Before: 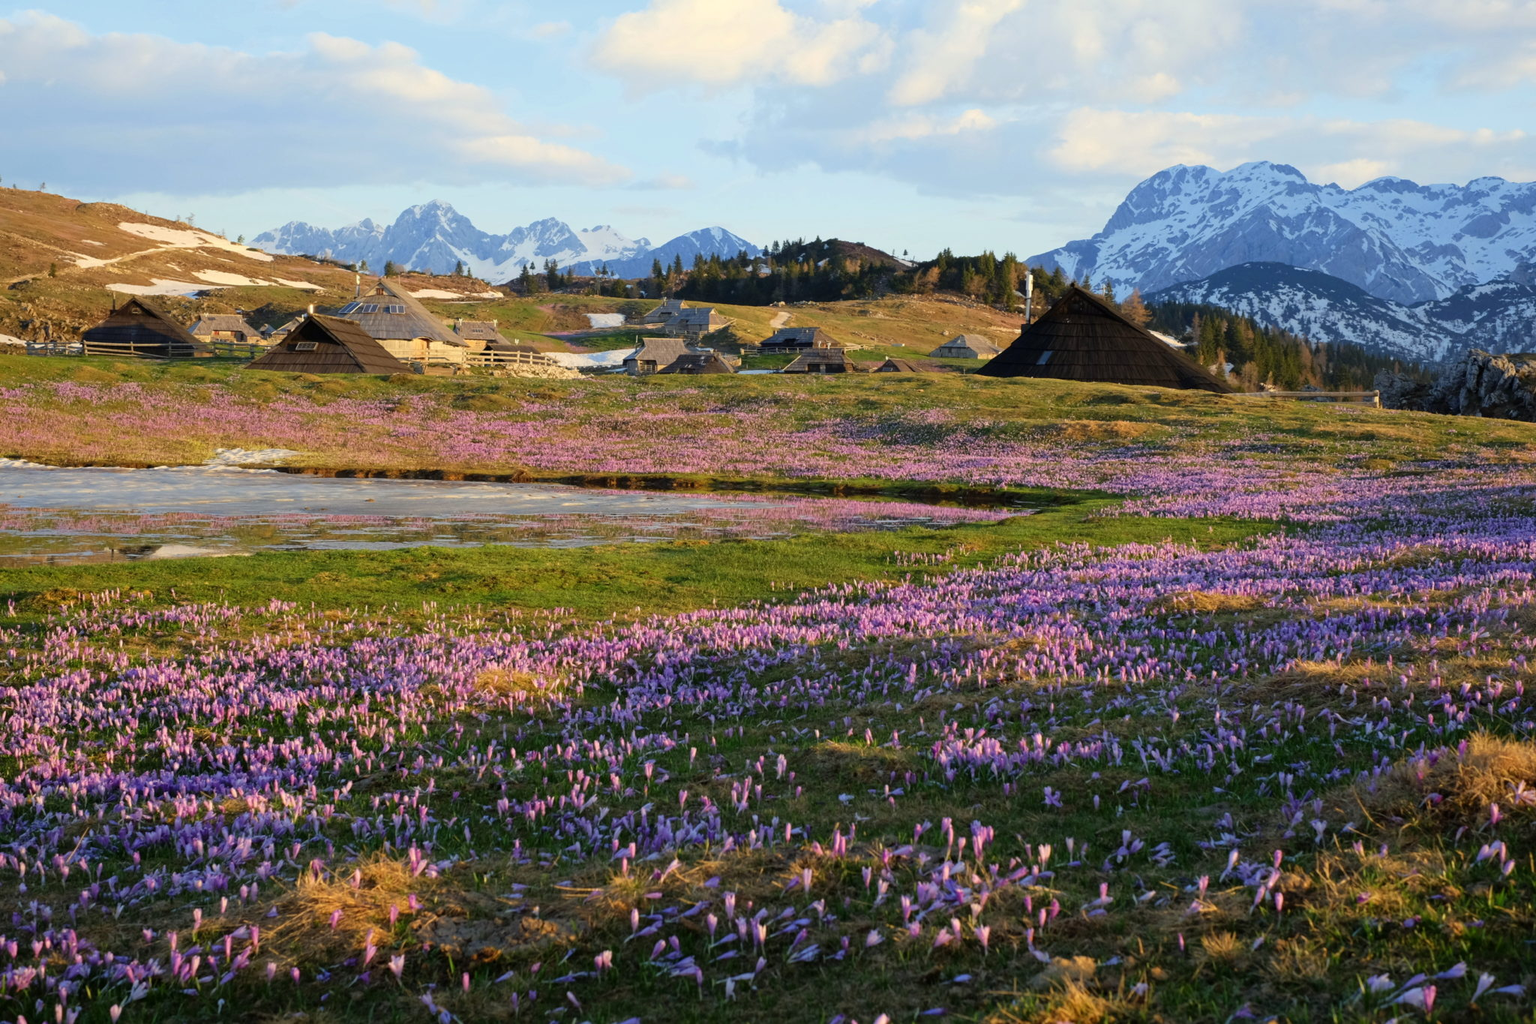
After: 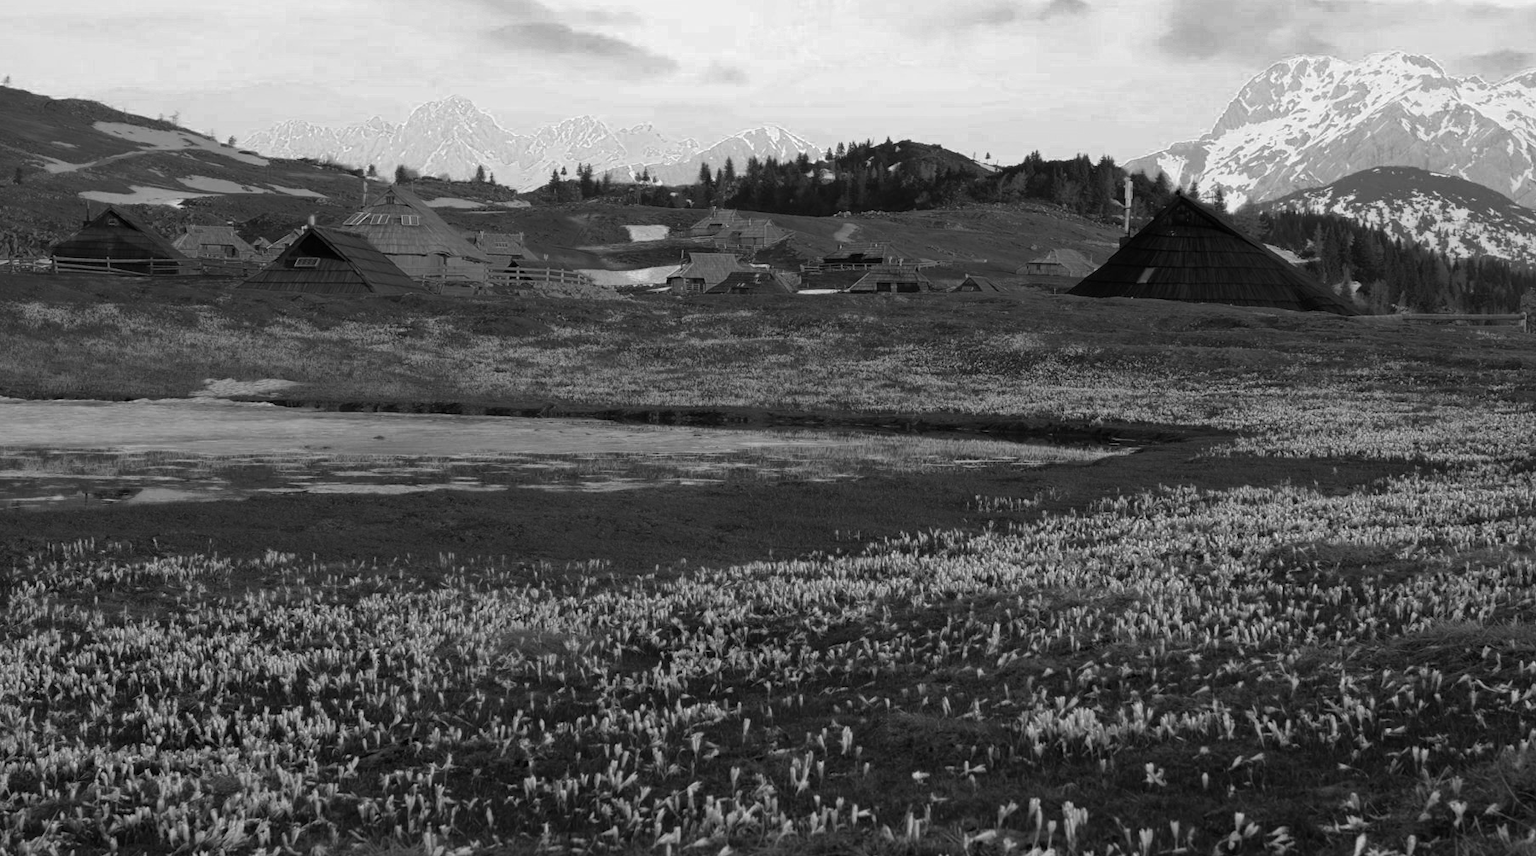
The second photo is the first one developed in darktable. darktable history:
color zones: curves: ch0 [(0.287, 0.048) (0.493, 0.484) (0.737, 0.816)]; ch1 [(0, 0) (0.143, 0) (0.286, 0) (0.429, 0) (0.571, 0) (0.714, 0) (0.857, 0)]
crop and rotate: left 2.425%, top 11.305%, right 9.6%, bottom 15.08%
monochrome: a 26.22, b 42.67, size 0.8
